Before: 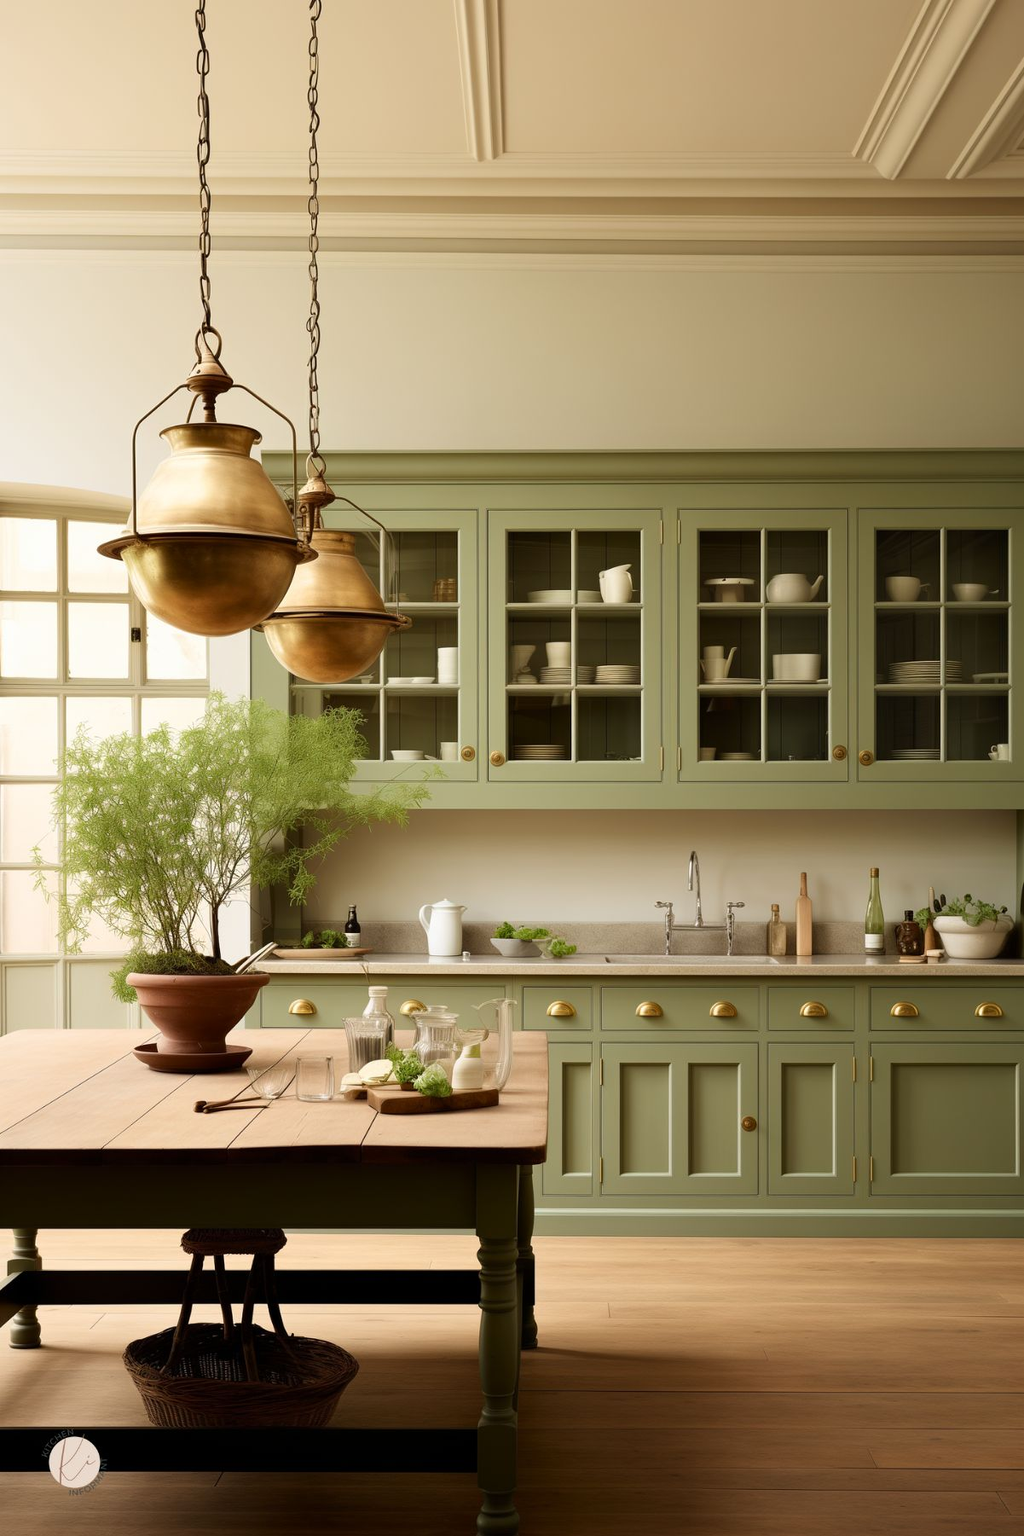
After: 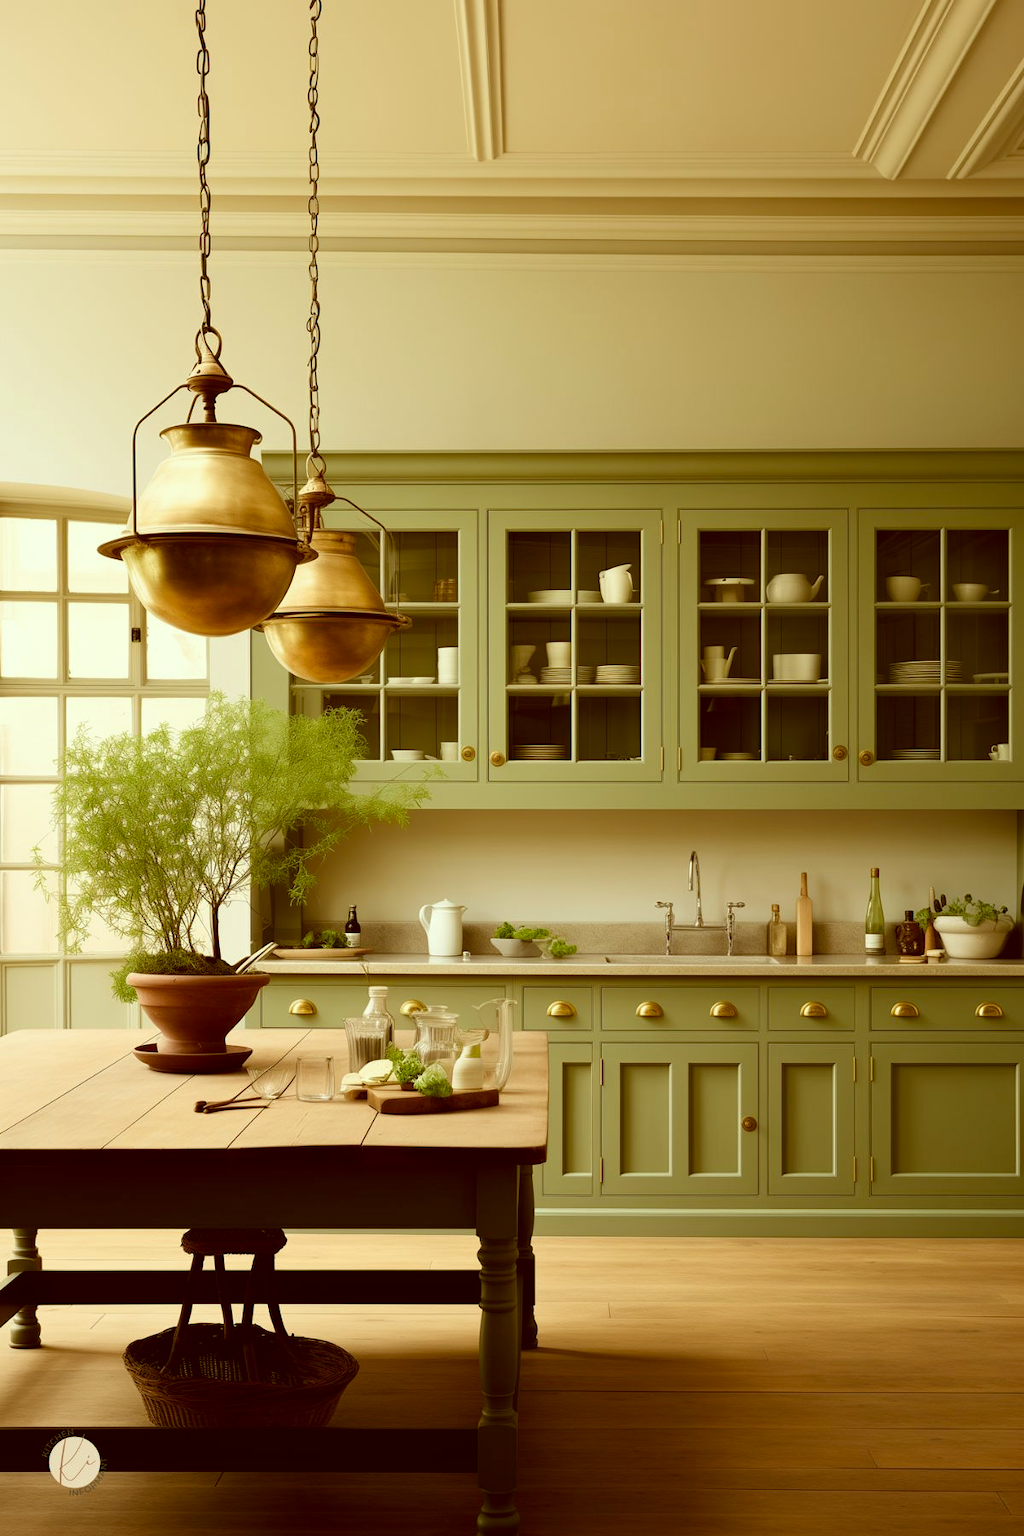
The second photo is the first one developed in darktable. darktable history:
color correction: highlights a* -6.1, highlights b* 9.12, shadows a* 10.25, shadows b* 23.93
